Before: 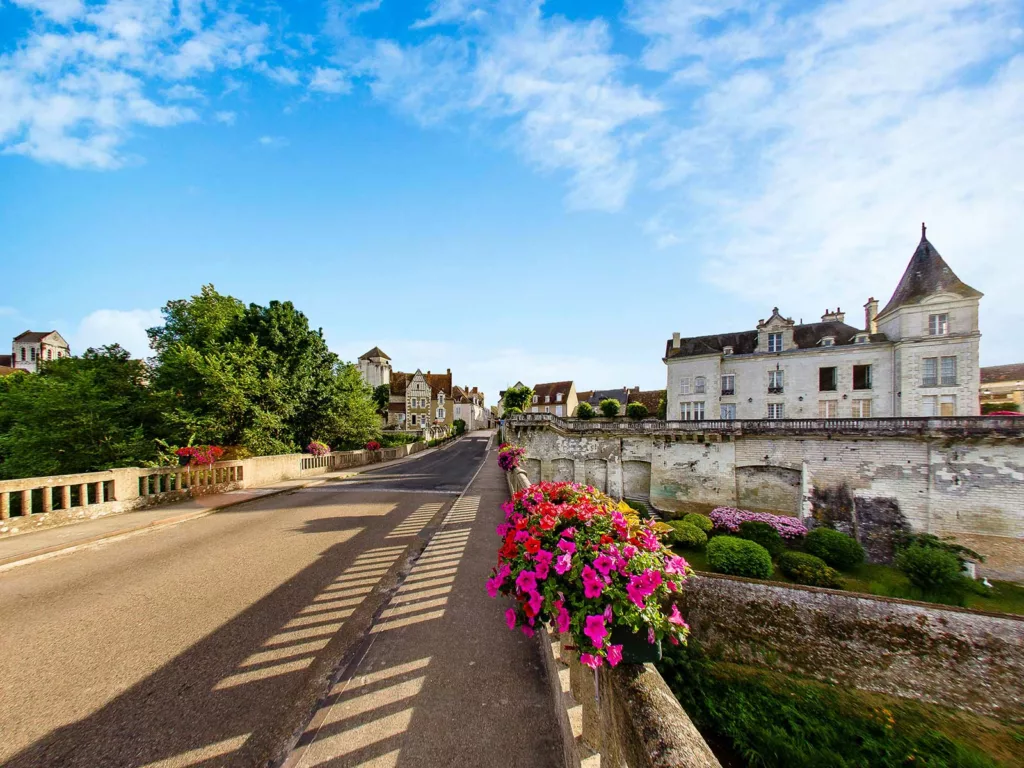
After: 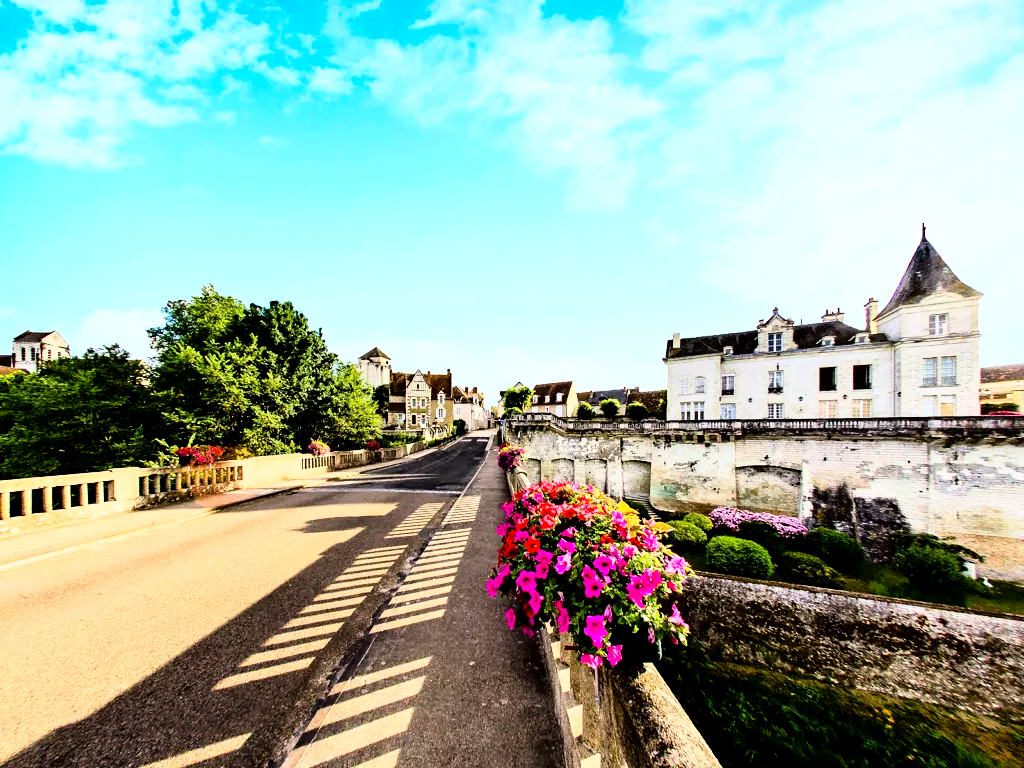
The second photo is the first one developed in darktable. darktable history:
exposure: black level correction 0.011, compensate highlight preservation false
rgb curve: curves: ch0 [(0, 0) (0.21, 0.15) (0.24, 0.21) (0.5, 0.75) (0.75, 0.96) (0.89, 0.99) (1, 1)]; ch1 [(0, 0.02) (0.21, 0.13) (0.25, 0.2) (0.5, 0.67) (0.75, 0.9) (0.89, 0.97) (1, 1)]; ch2 [(0, 0.02) (0.21, 0.13) (0.25, 0.2) (0.5, 0.67) (0.75, 0.9) (0.89, 0.97) (1, 1)], compensate middle gray true
